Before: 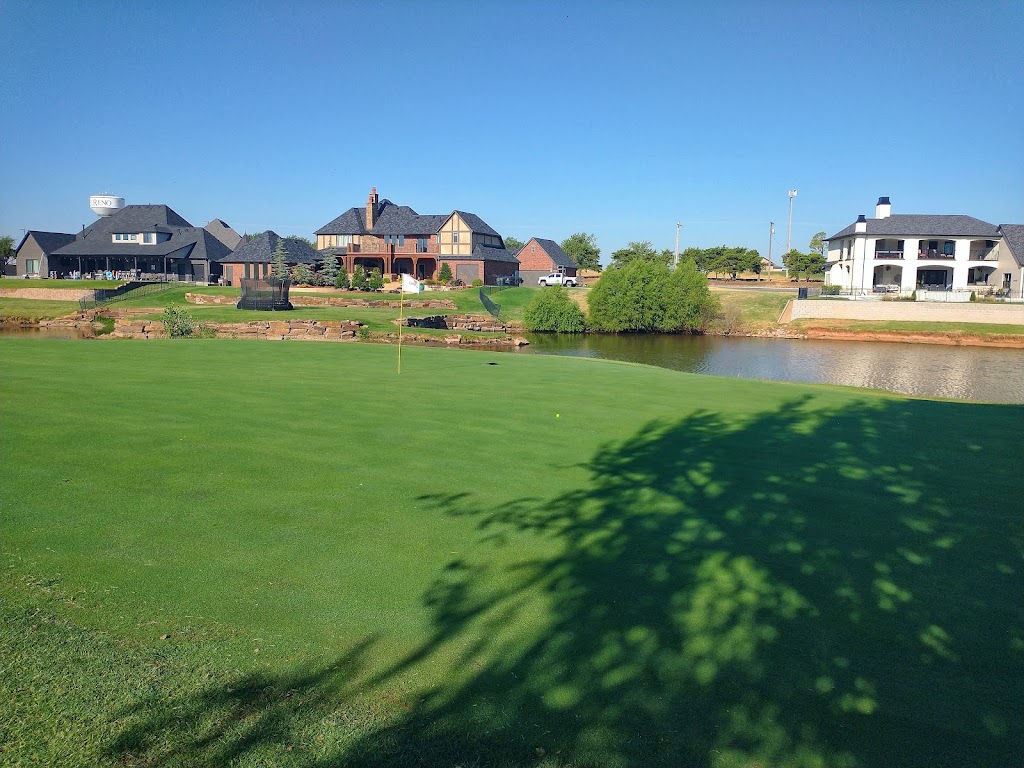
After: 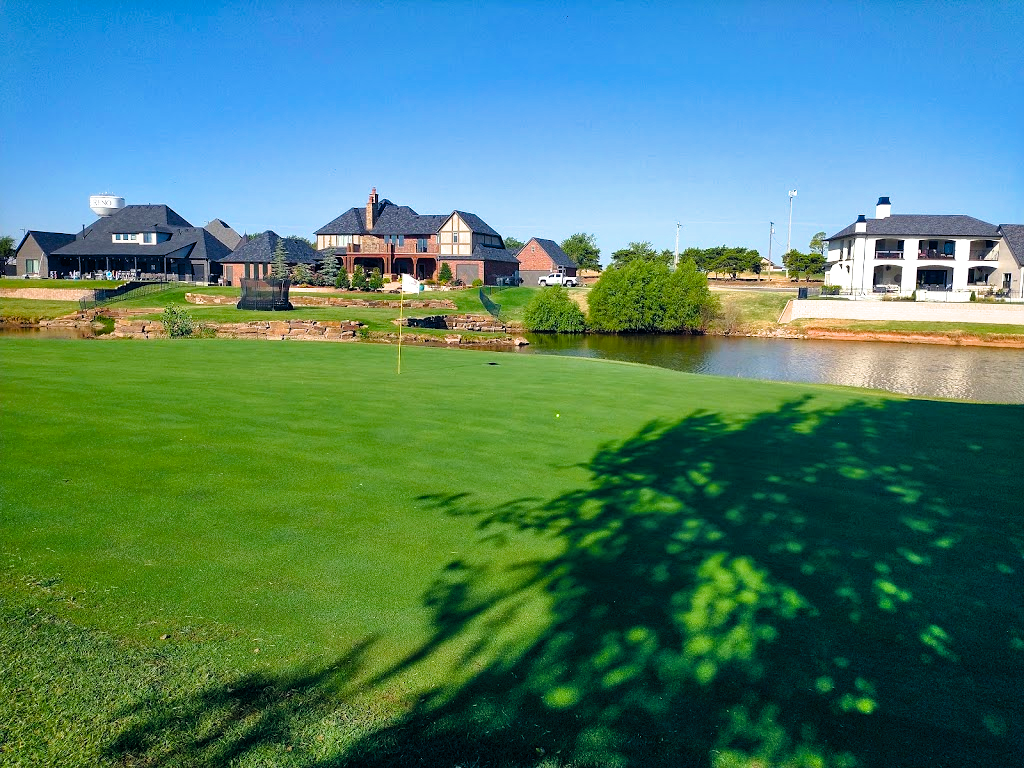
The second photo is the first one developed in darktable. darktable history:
filmic rgb: black relative exposure -8.2 EV, white relative exposure 2.2 EV, target white luminance 99.905%, hardness 7.18, latitude 75.65%, contrast 1.315, highlights saturation mix -2.78%, shadows ↔ highlights balance 30.87%, iterations of high-quality reconstruction 0
shadows and highlights: highlights color adjustment 78.2%, low approximation 0.01, soften with gaussian
color balance rgb: global offset › chroma 0.101%, global offset › hue 253.66°, linear chroma grading › global chroma 14.682%, perceptual saturation grading › global saturation 20%, perceptual saturation grading › highlights -25.62%, perceptual saturation grading › shadows 26.214%, global vibrance 20%
